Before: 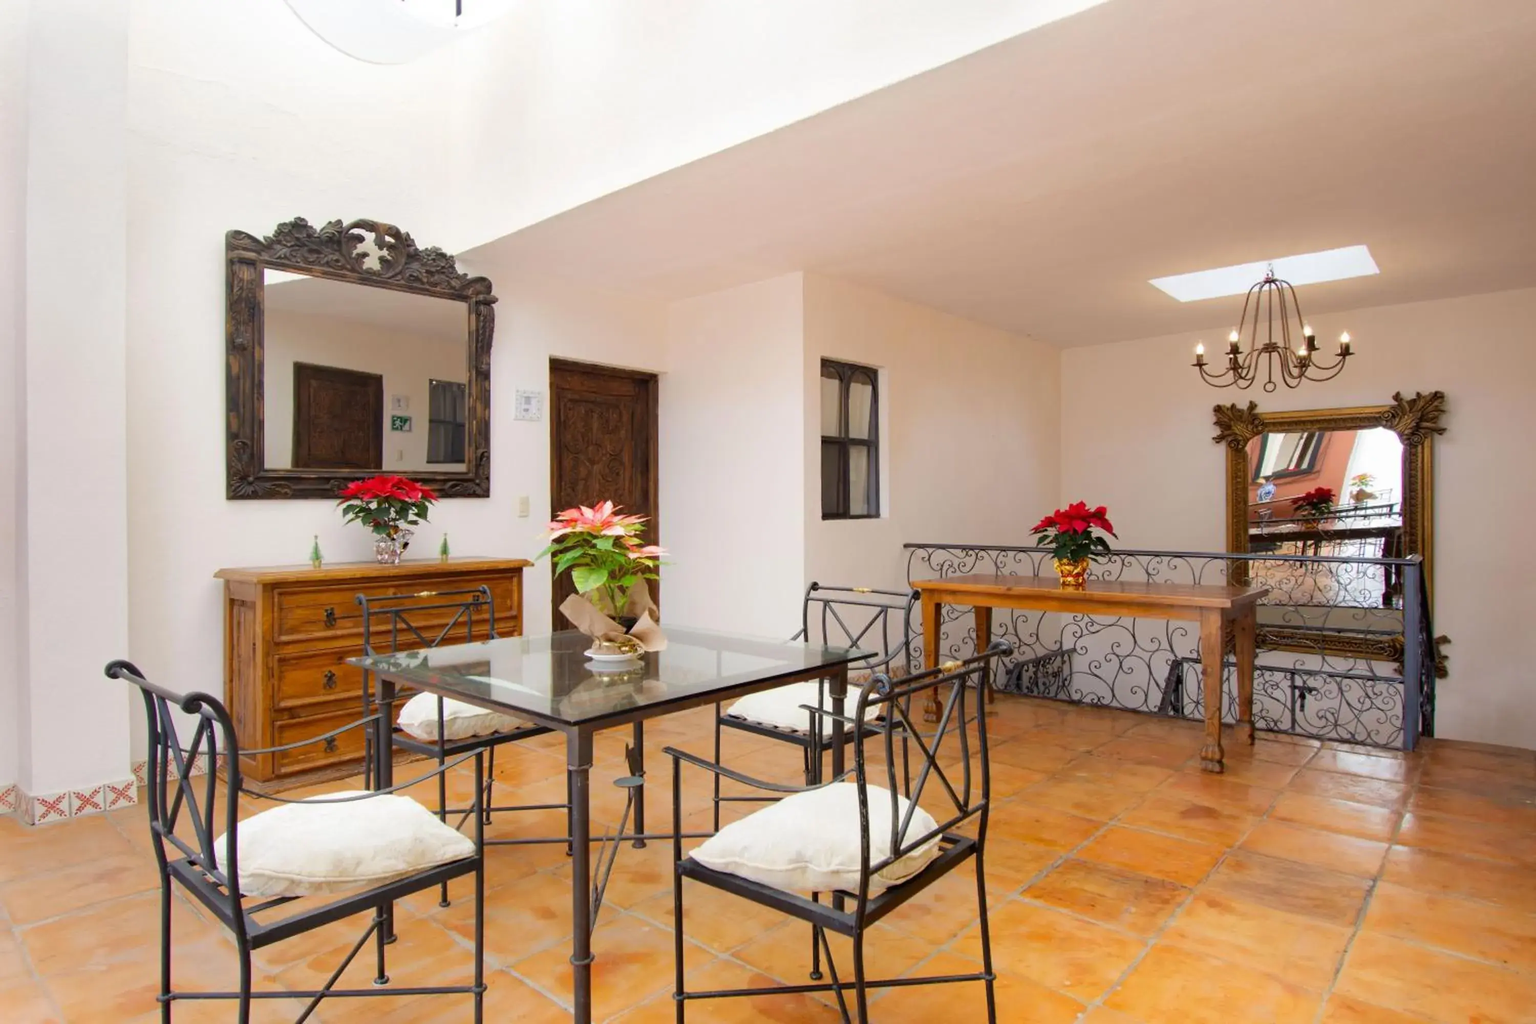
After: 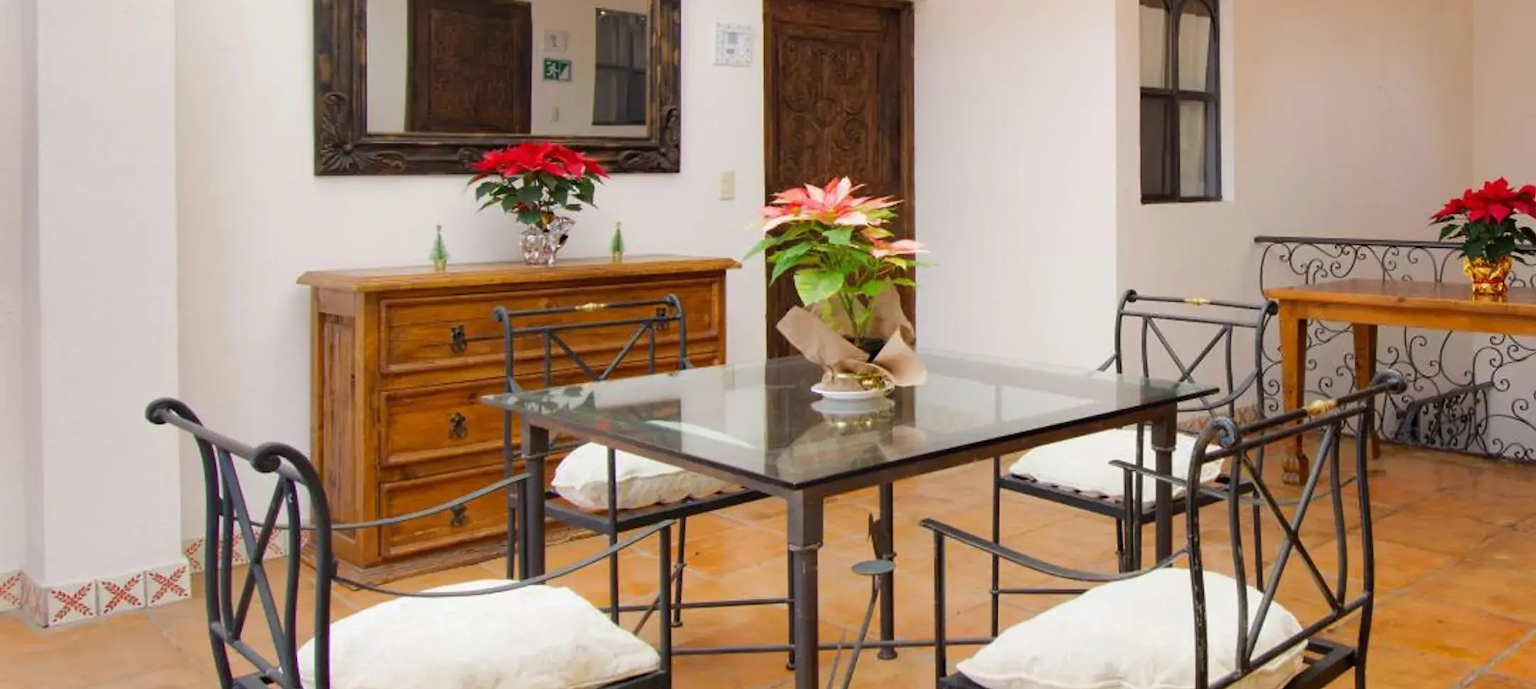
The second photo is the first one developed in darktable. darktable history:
exposure: exposure -0.021 EV, compensate highlight preservation false
crop: top 36.498%, right 27.964%, bottom 14.995%
